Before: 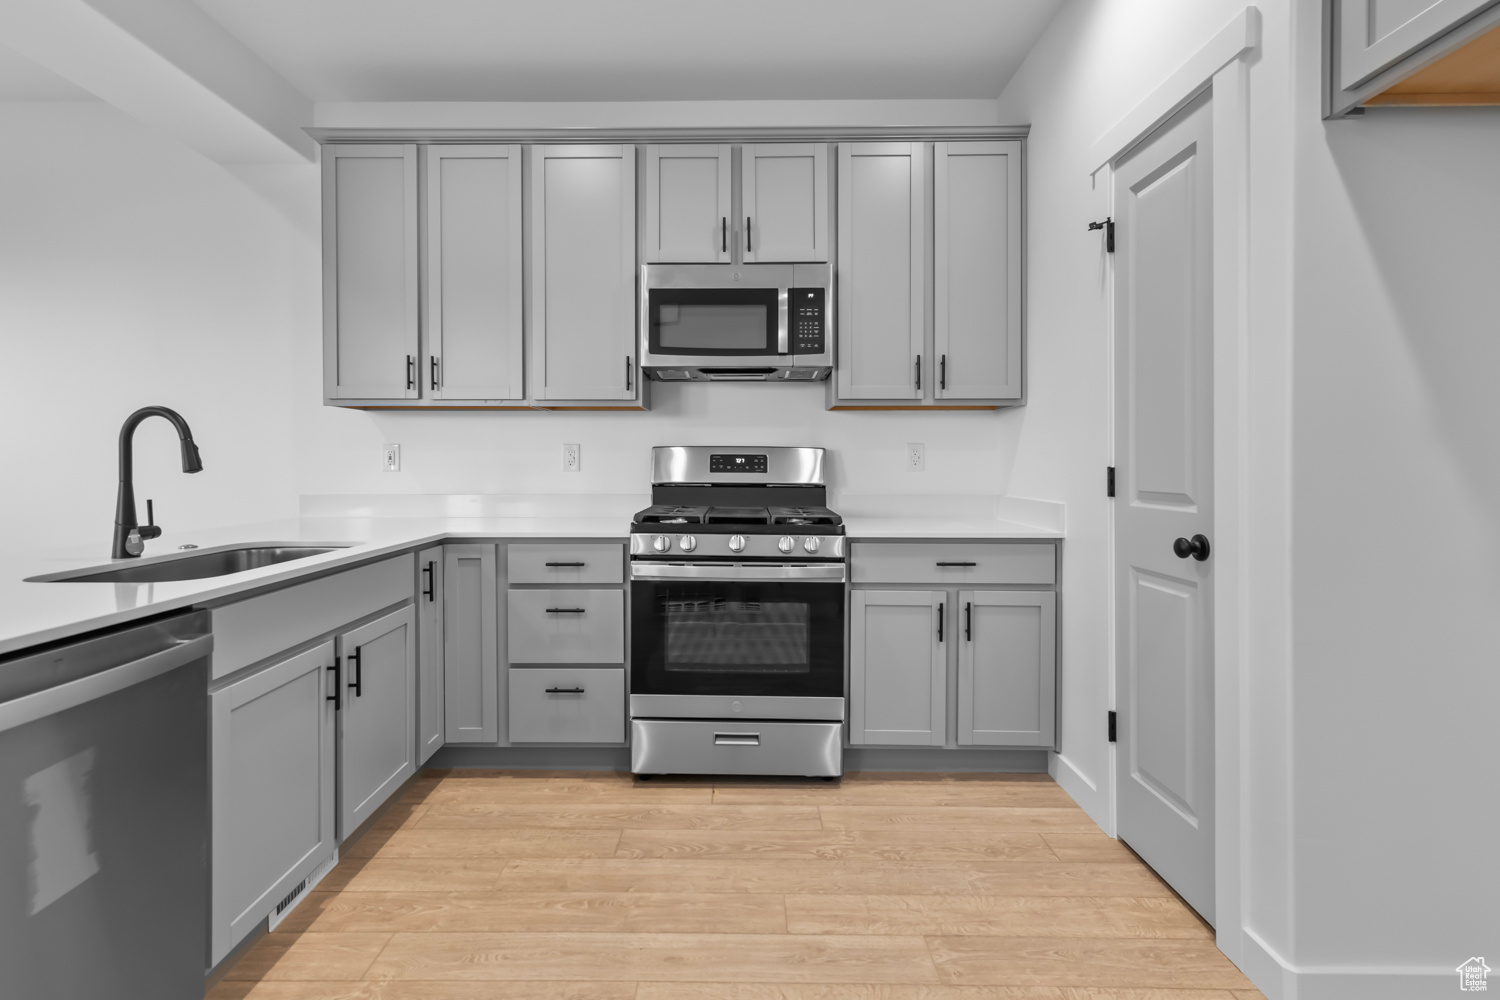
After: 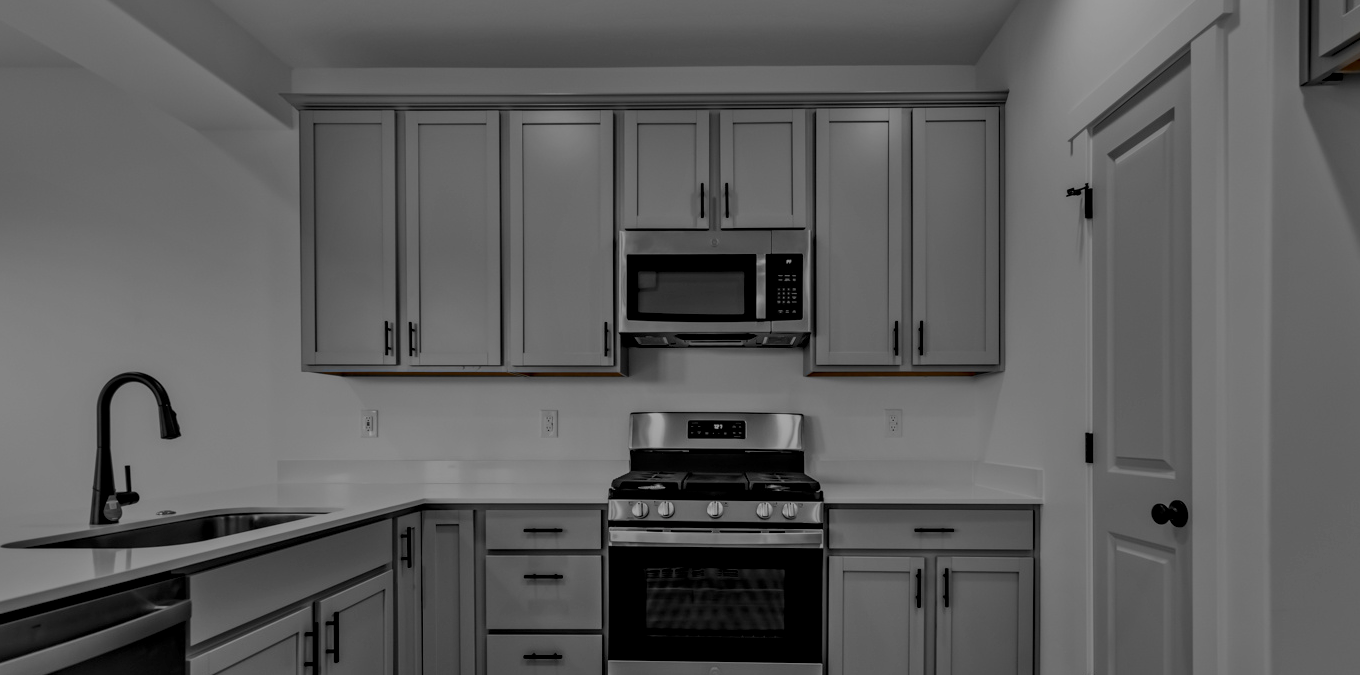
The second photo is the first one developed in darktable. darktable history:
local contrast: on, module defaults
filmic rgb: black relative exposure -7.65 EV, white relative exposure 4.56 EV, hardness 3.61, contrast 1.05
exposure: black level correction 0, exposure 1.198 EV, compensate exposure bias true, compensate highlight preservation false
crop: left 1.509%, top 3.452%, right 7.696%, bottom 28.452%
haze removal: compatibility mode true, adaptive false
shadows and highlights: white point adjustment -3.64, highlights -63.34, highlights color adjustment 42%, soften with gaussian
